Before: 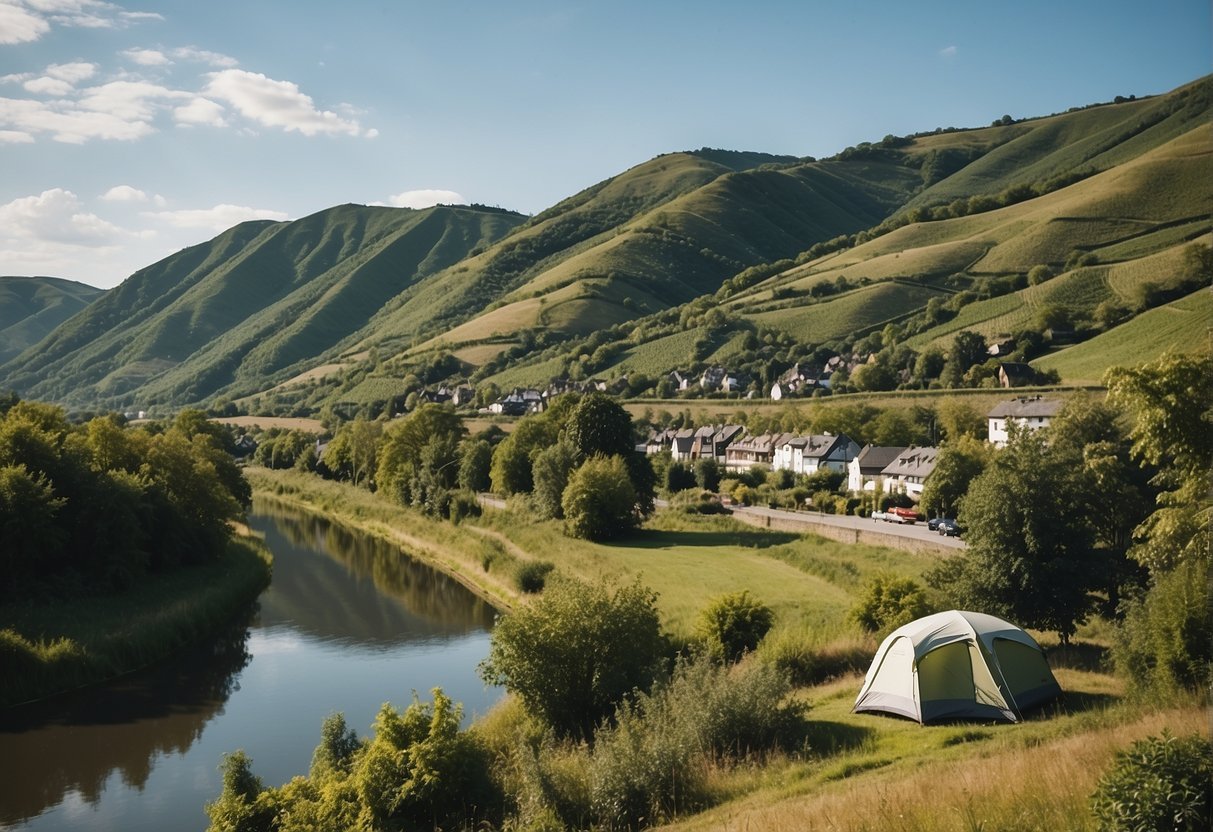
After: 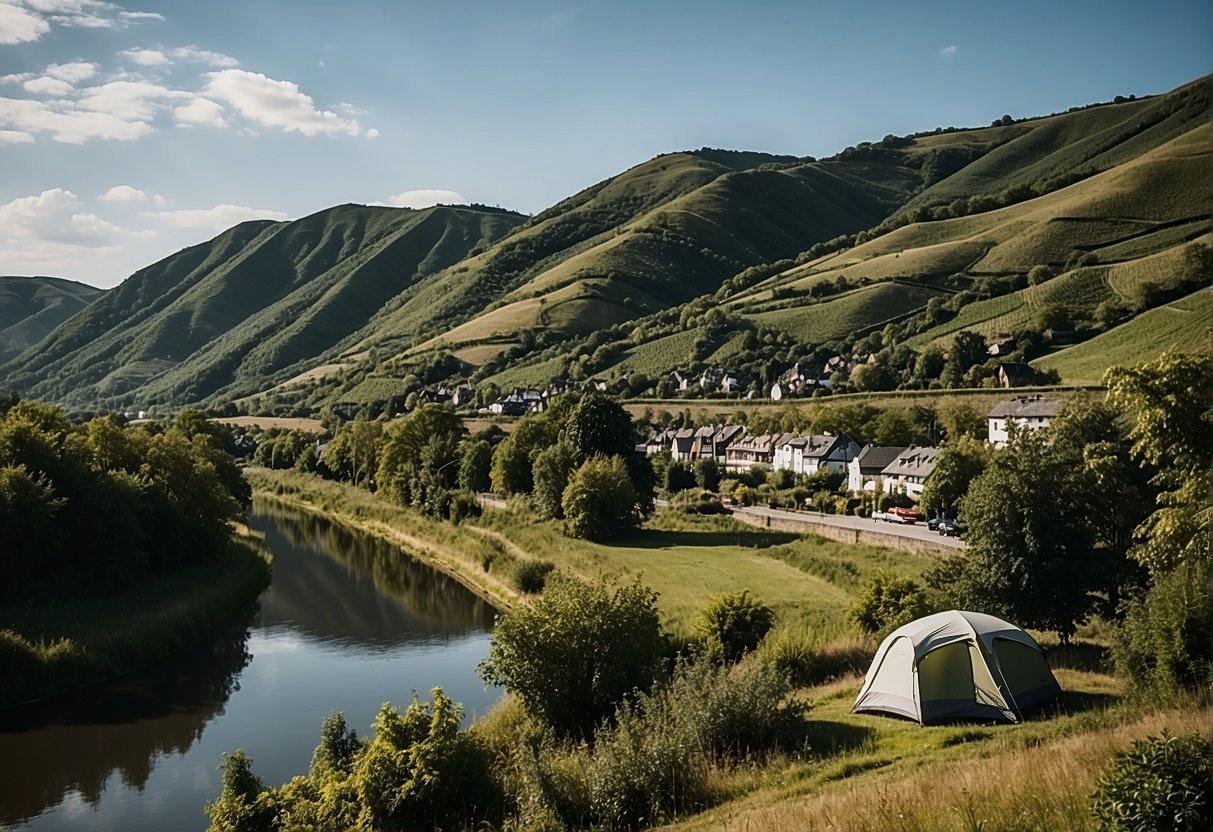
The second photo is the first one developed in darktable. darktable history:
exposure: black level correction 0, exposure -0.766 EV, compensate highlight preservation false
local contrast: on, module defaults
sharpen: on, module defaults
tone curve: curves: ch0 [(0, 0.013) (0.198, 0.175) (0.512, 0.582) (0.625, 0.754) (0.81, 0.934) (1, 1)], color space Lab, linked channels, preserve colors none
